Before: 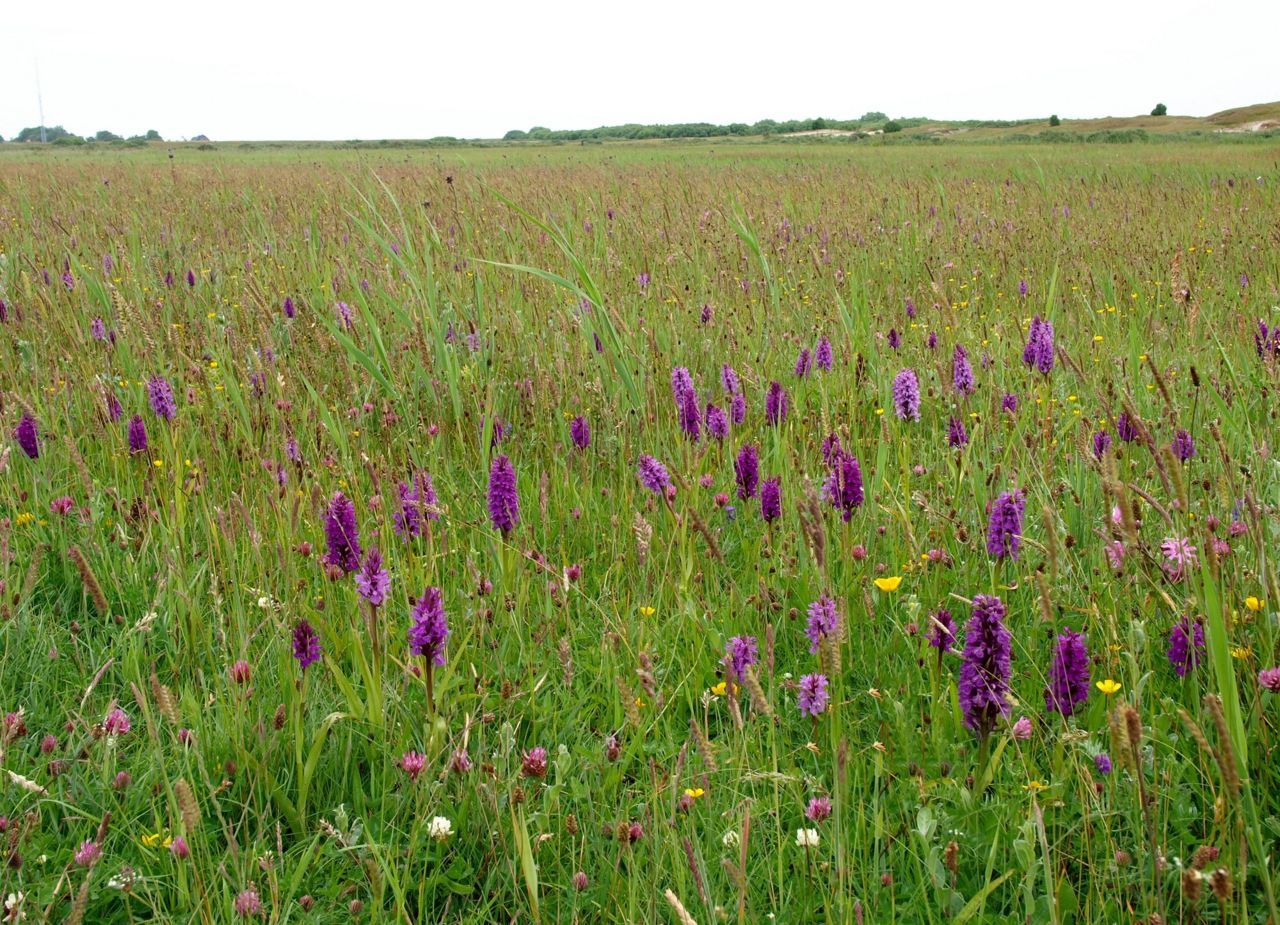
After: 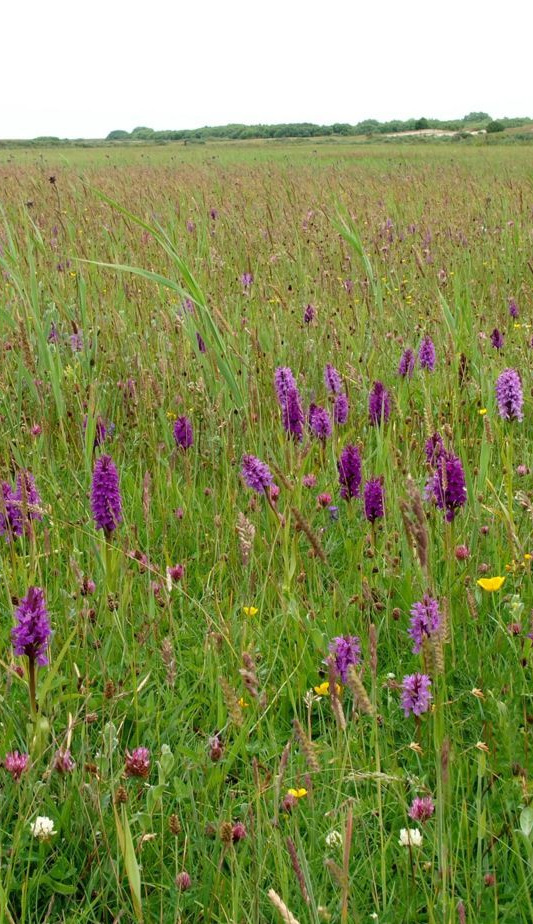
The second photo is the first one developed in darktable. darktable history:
crop: left 31.035%, right 27.252%
tone equalizer: on, module defaults
